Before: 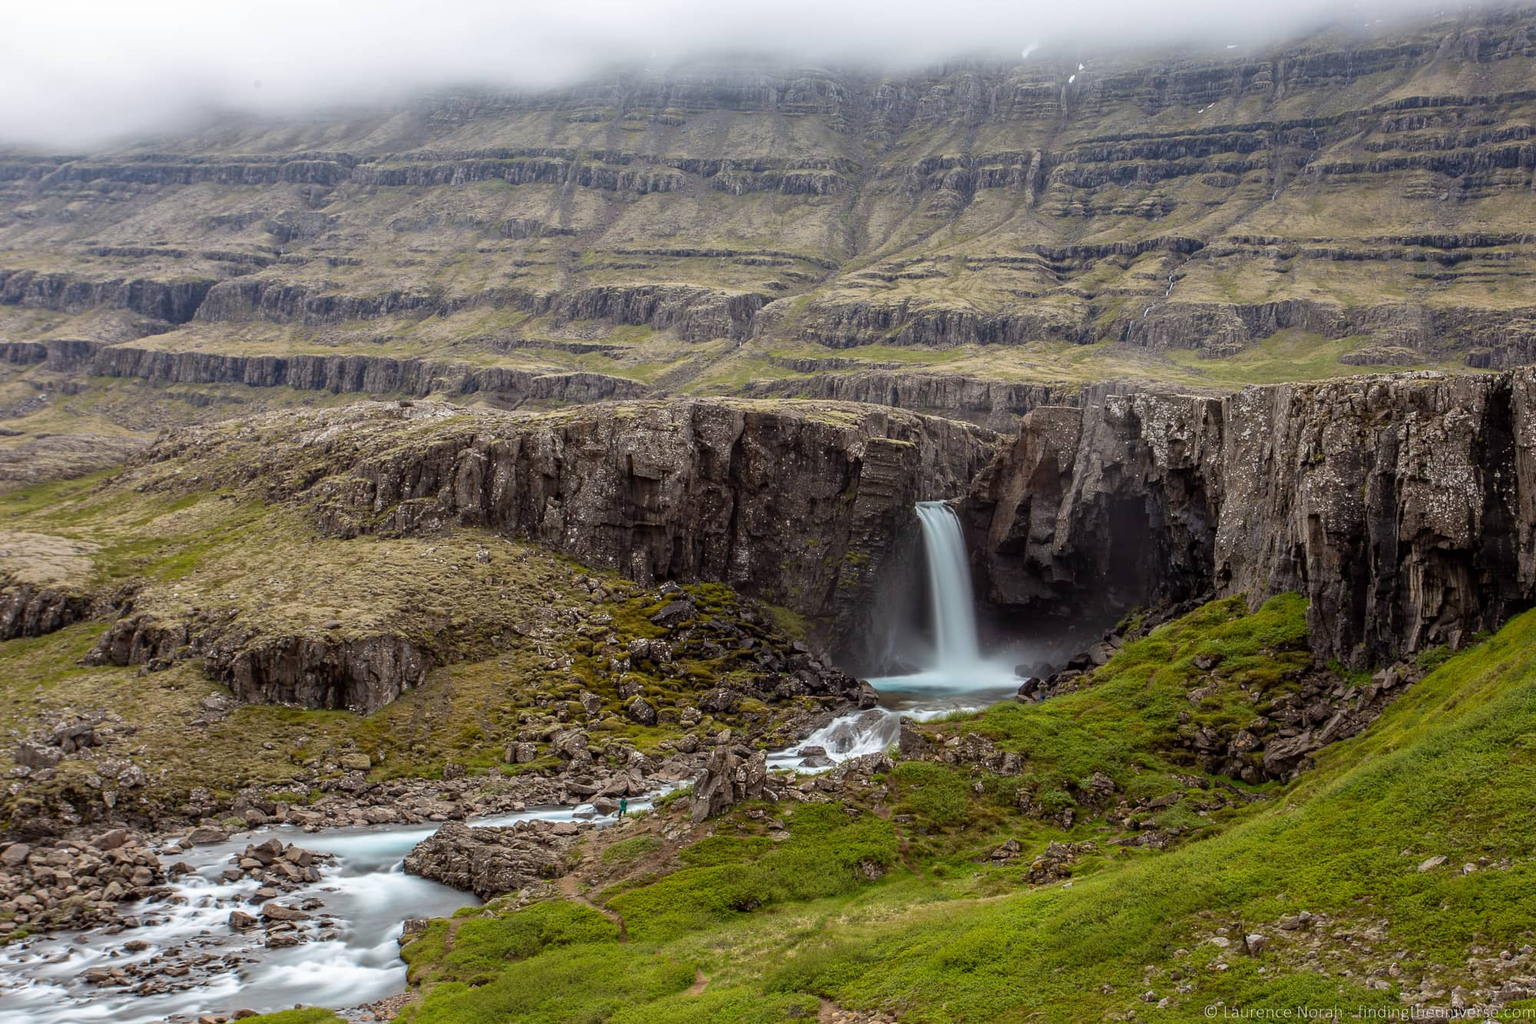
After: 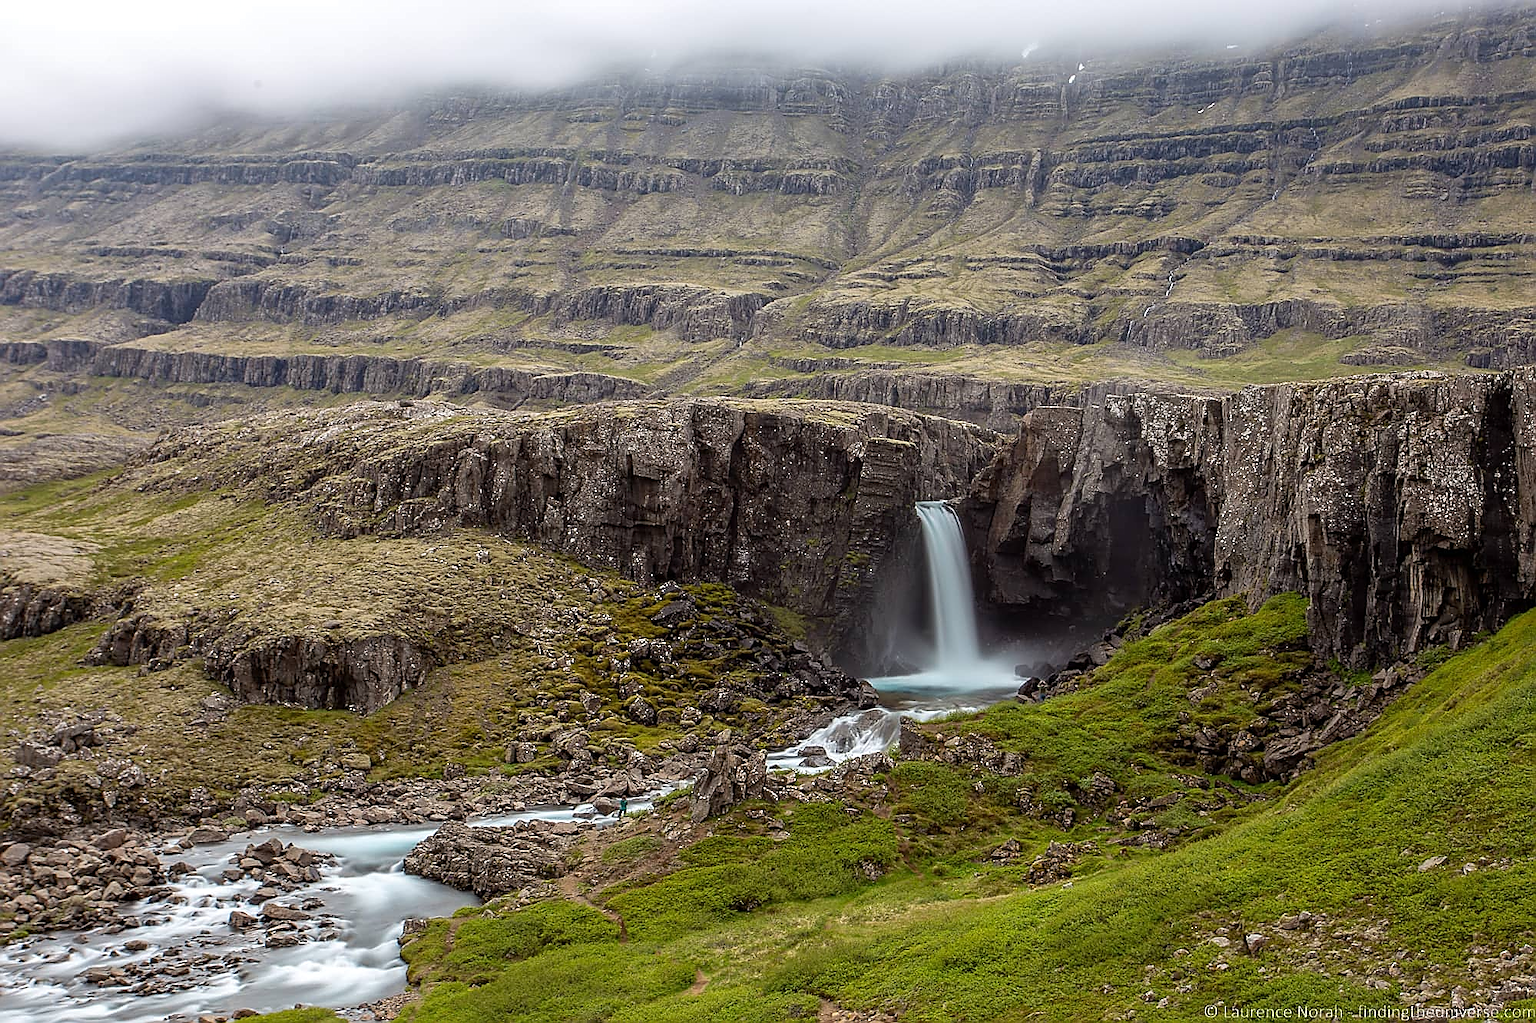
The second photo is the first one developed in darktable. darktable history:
sharpen: radius 1.428, amount 1.264, threshold 0.656
levels: levels [0, 0.492, 0.984]
